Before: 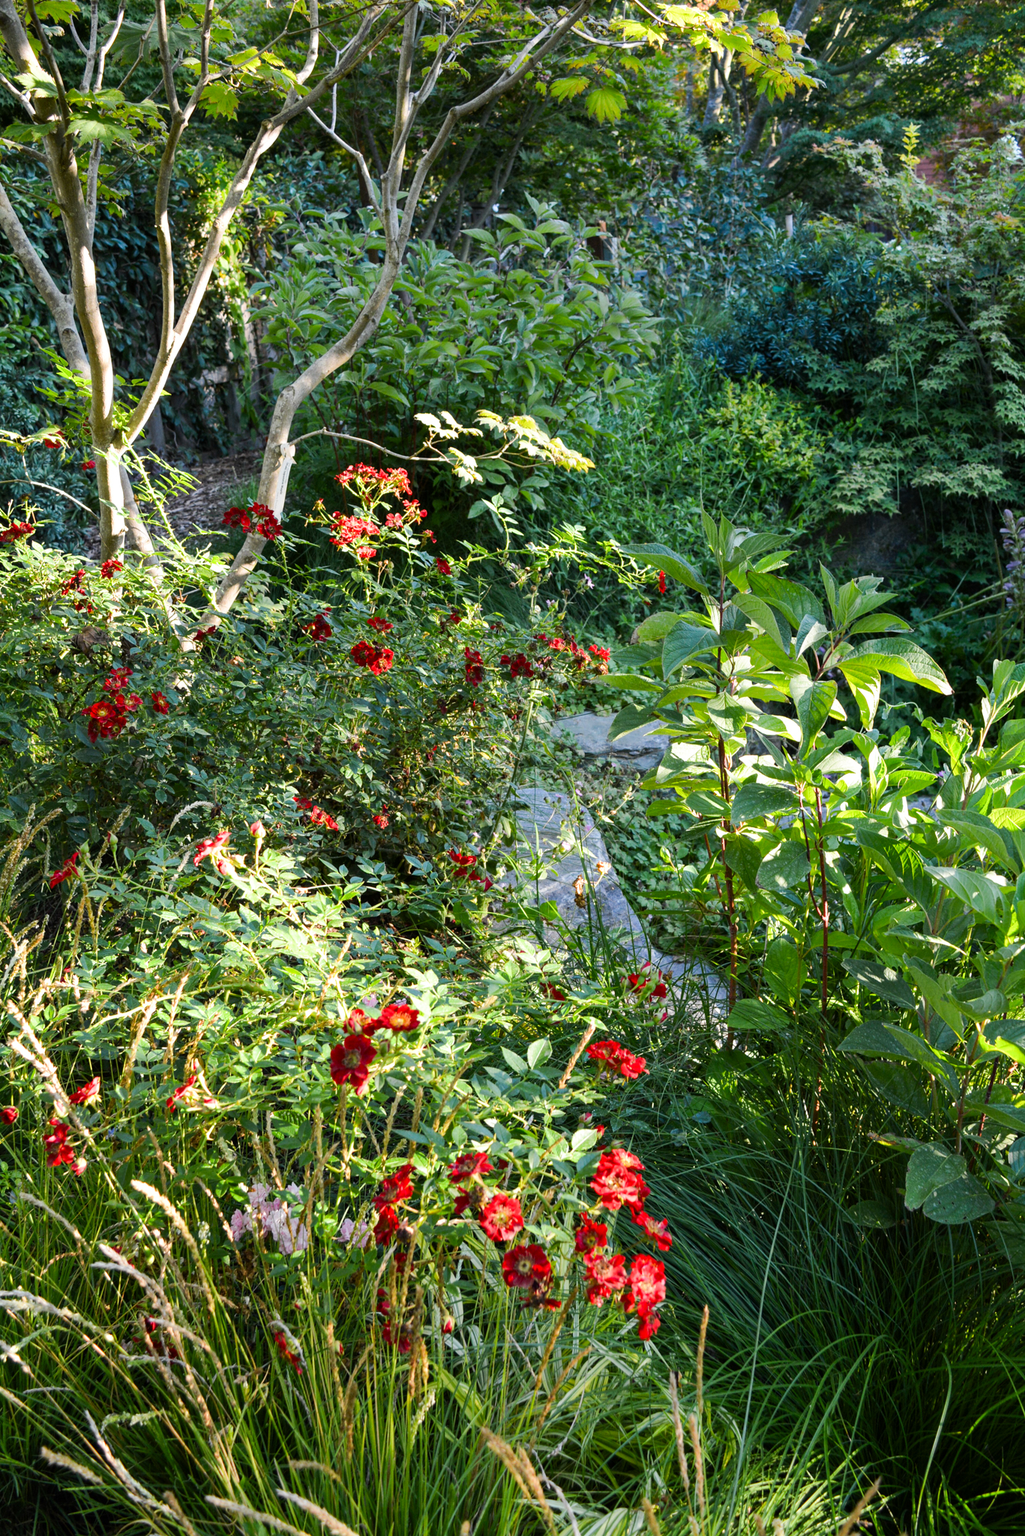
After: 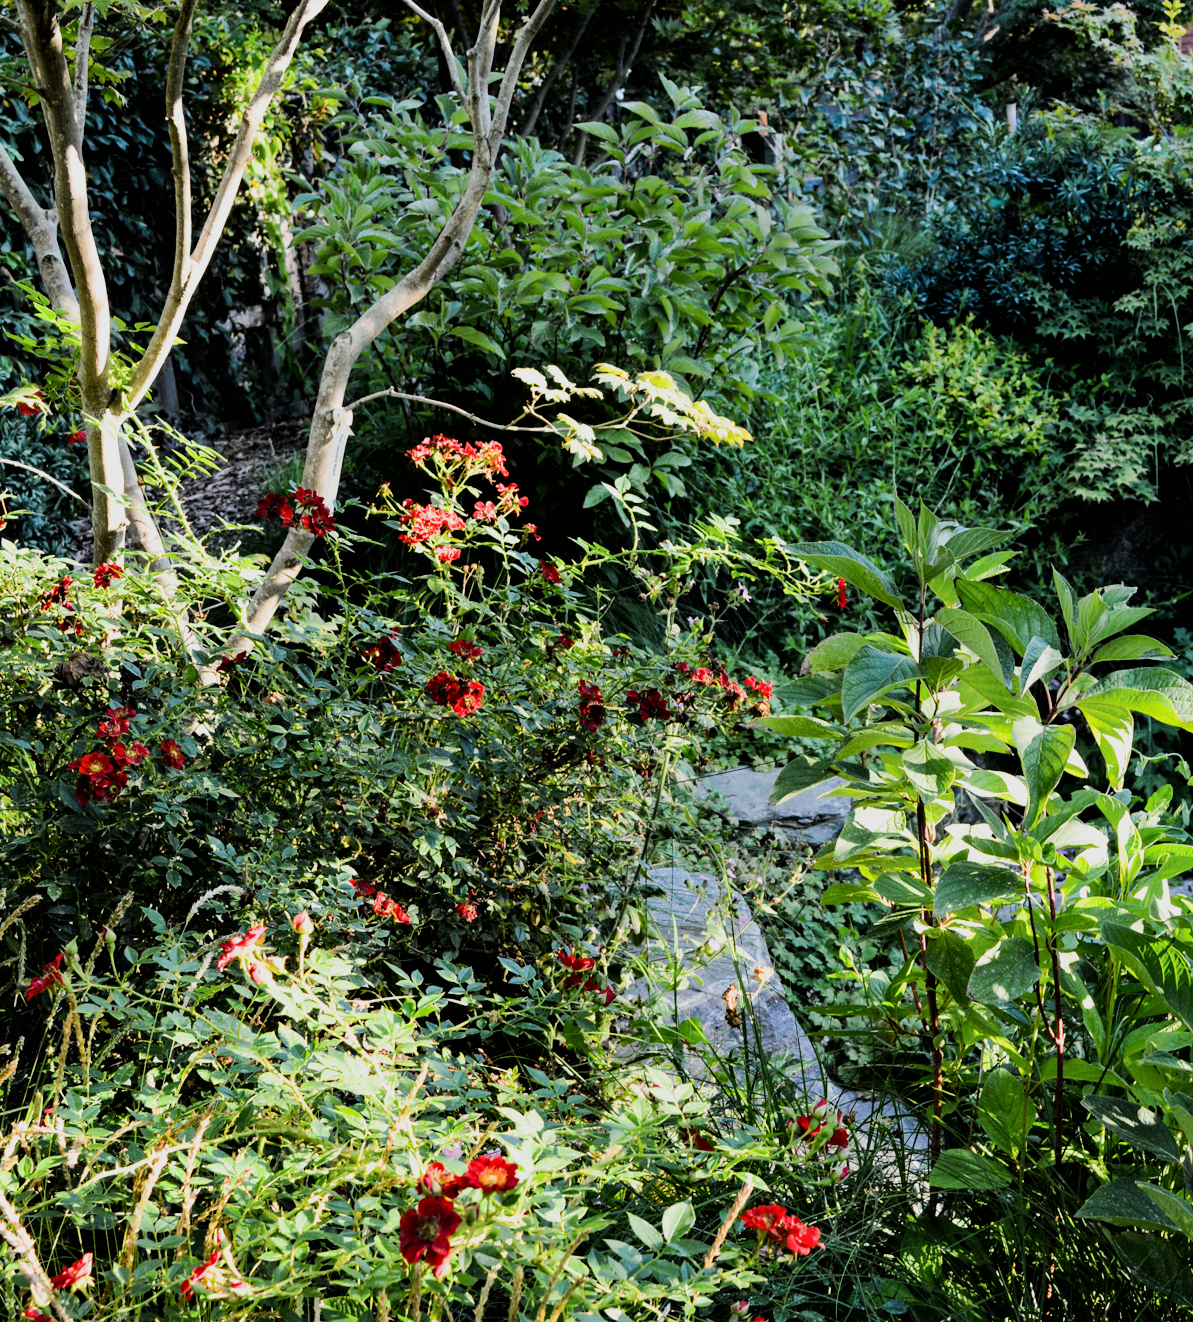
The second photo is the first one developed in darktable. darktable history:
filmic rgb: black relative exposure -5 EV, hardness 2.88, contrast 1.4, highlights saturation mix -30%
crop: left 3.015%, top 8.969%, right 9.647%, bottom 26.457%
shadows and highlights: shadows 24.5, highlights -78.15, soften with gaussian
